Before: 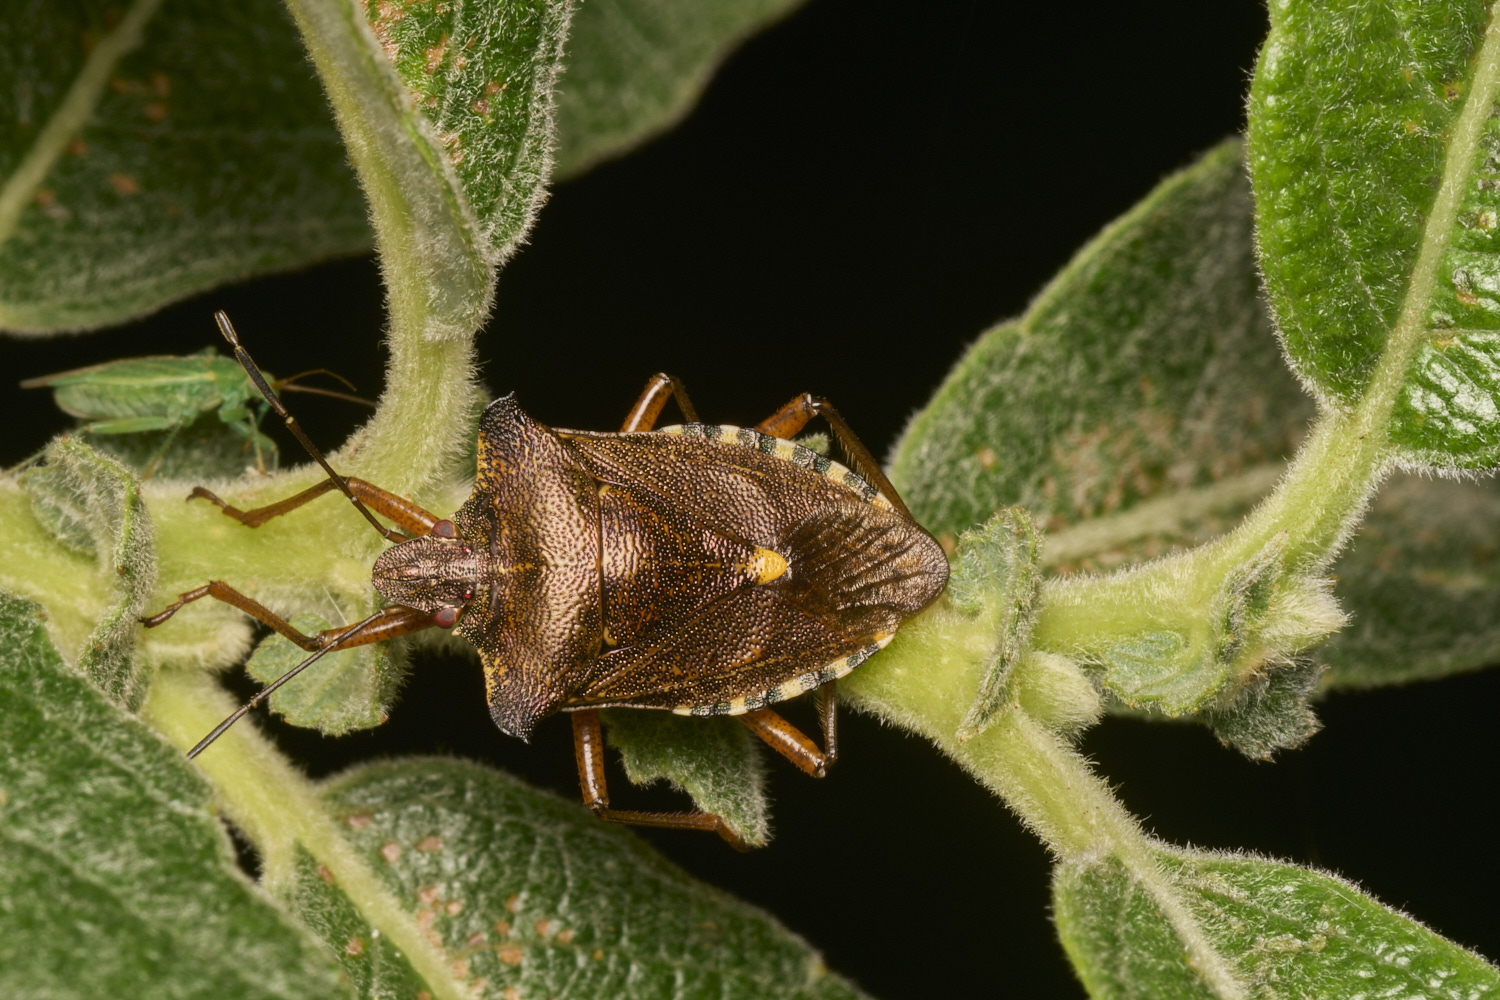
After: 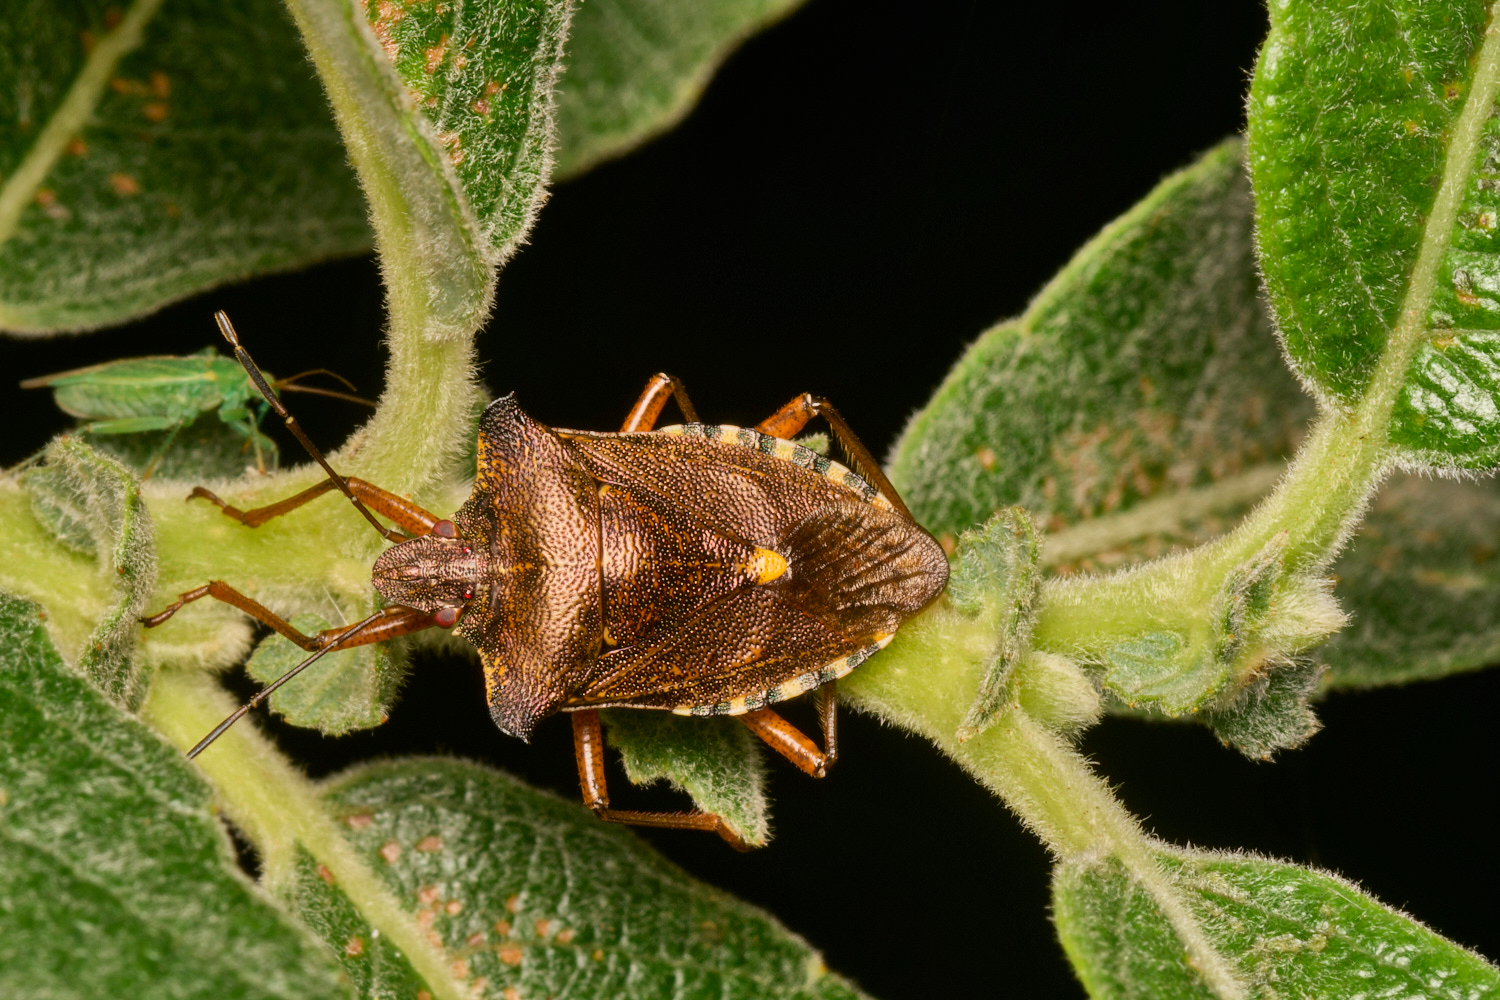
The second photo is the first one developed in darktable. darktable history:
color zones: curves: ch1 [(0, 0.523) (0.143, 0.545) (0.286, 0.52) (0.429, 0.506) (0.571, 0.503) (0.714, 0.503) (0.857, 0.508) (1, 0.523)]
shadows and highlights: low approximation 0.01, soften with gaussian
